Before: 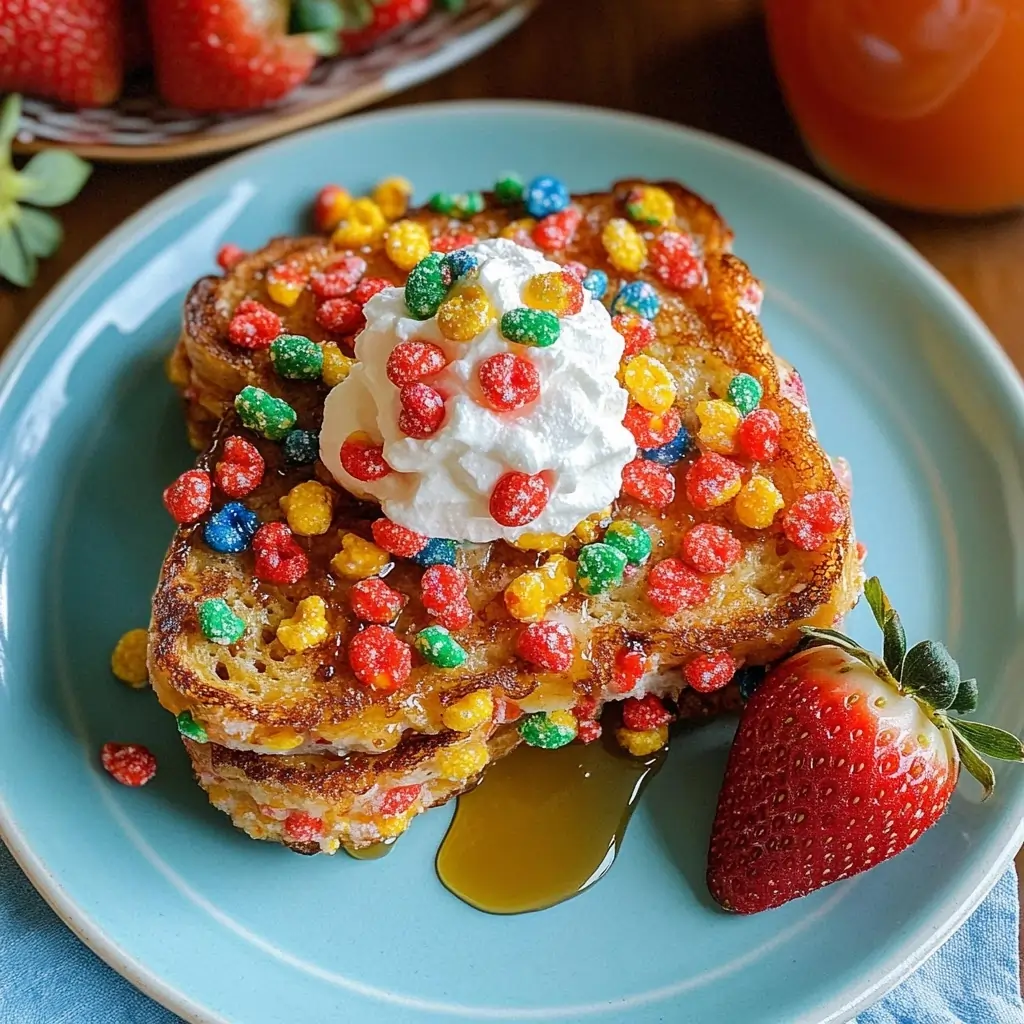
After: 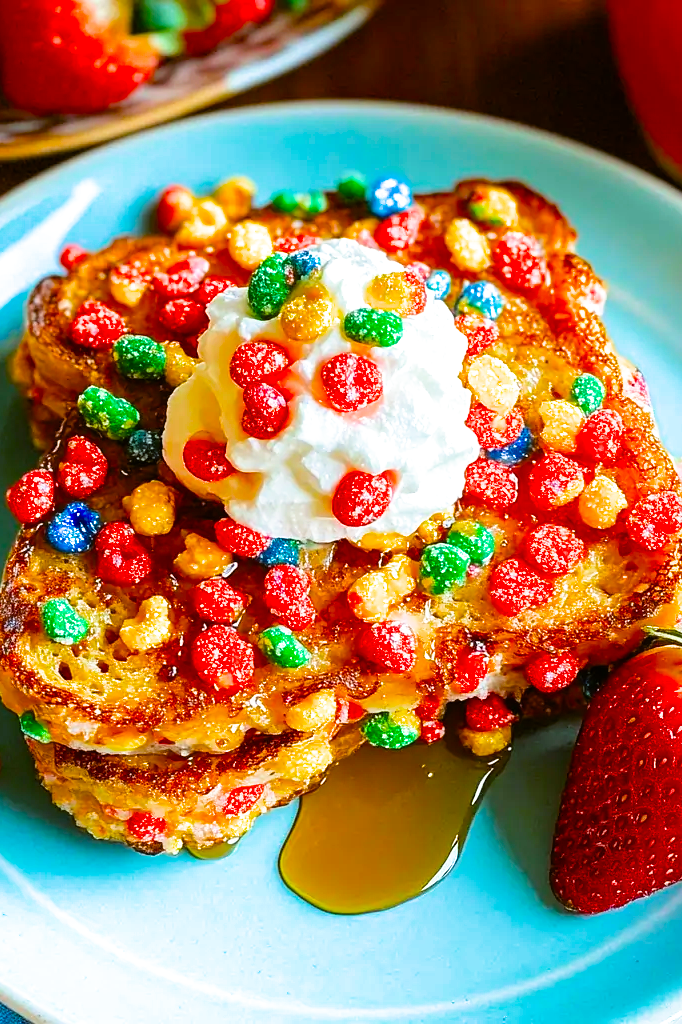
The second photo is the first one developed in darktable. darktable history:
filmic rgb: black relative exposure -12 EV, white relative exposure 2.8 EV, threshold 3 EV, target black luminance 0%, hardness 8.06, latitude 70.41%, contrast 1.14, highlights saturation mix 10%, shadows ↔ highlights balance -0.388%, color science v4 (2020), iterations of high-quality reconstruction 10, contrast in shadows soft, contrast in highlights soft, enable highlight reconstruction true
color balance rgb: perceptual saturation grading › global saturation 30%, global vibrance 20%
color balance: lift [1.004, 1.002, 1.002, 0.998], gamma [1, 1.007, 1.002, 0.993], gain [1, 0.977, 1.013, 1.023], contrast -3.64%
crop: left 15.419%, right 17.914%
vibrance: vibrance 15%
exposure: black level correction 0, exposure 0.7 EV, compensate exposure bias true, compensate highlight preservation false
